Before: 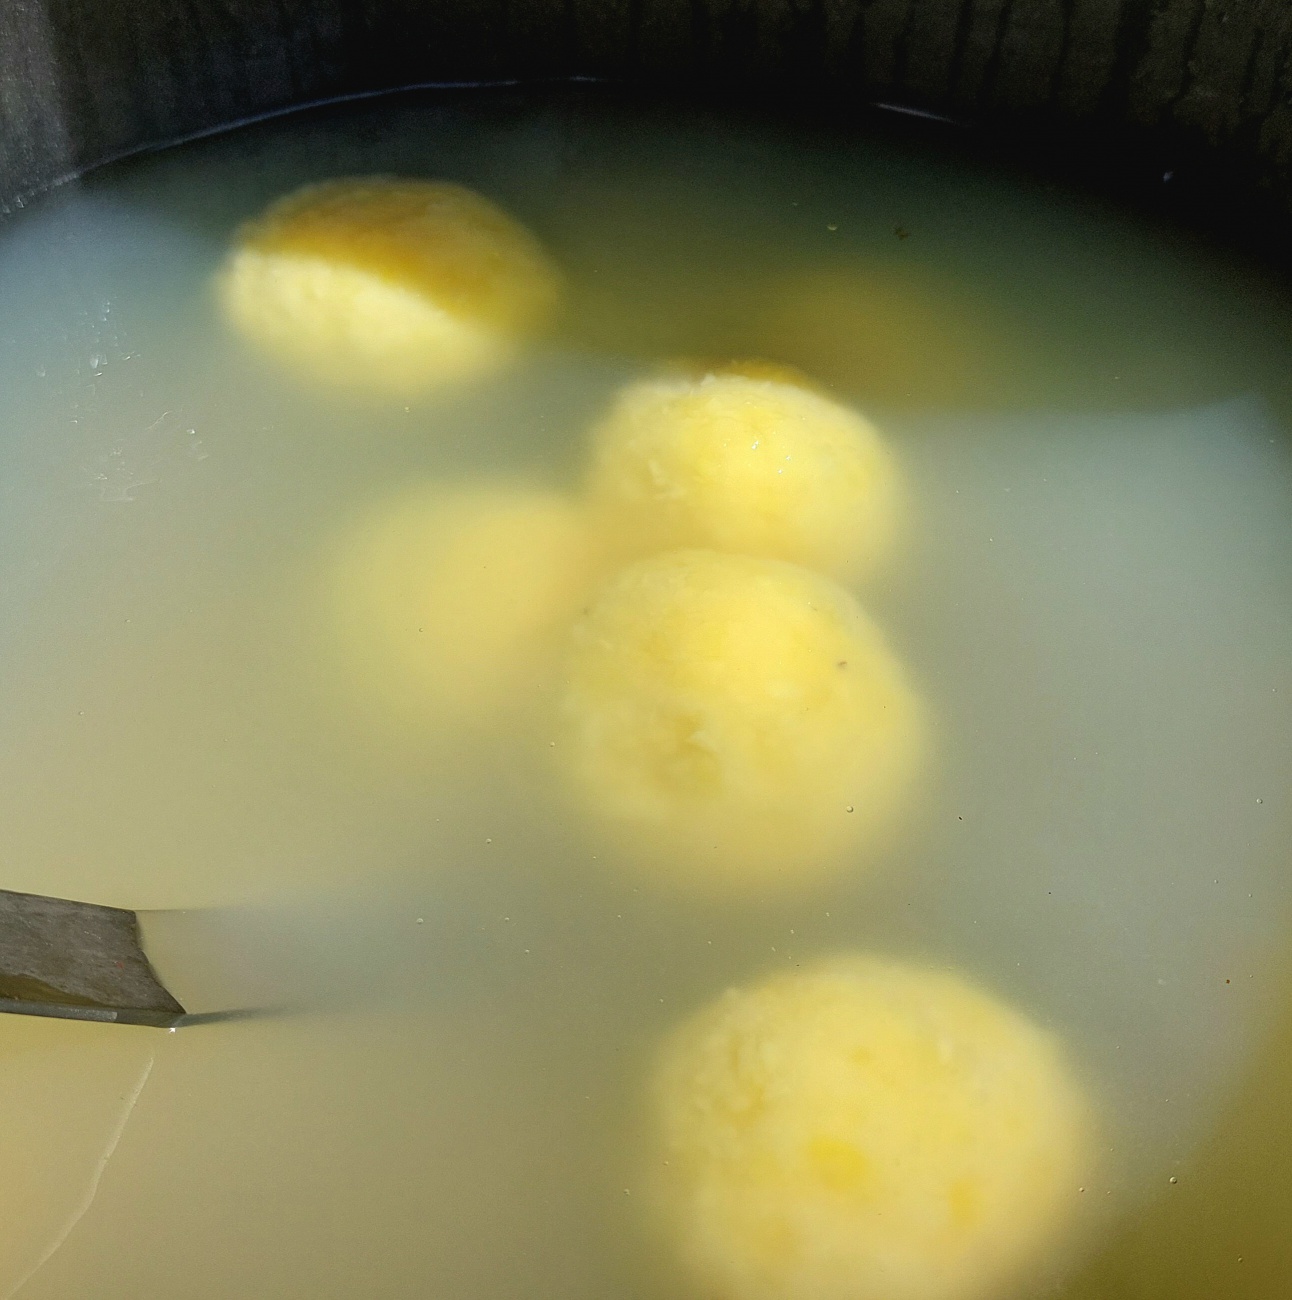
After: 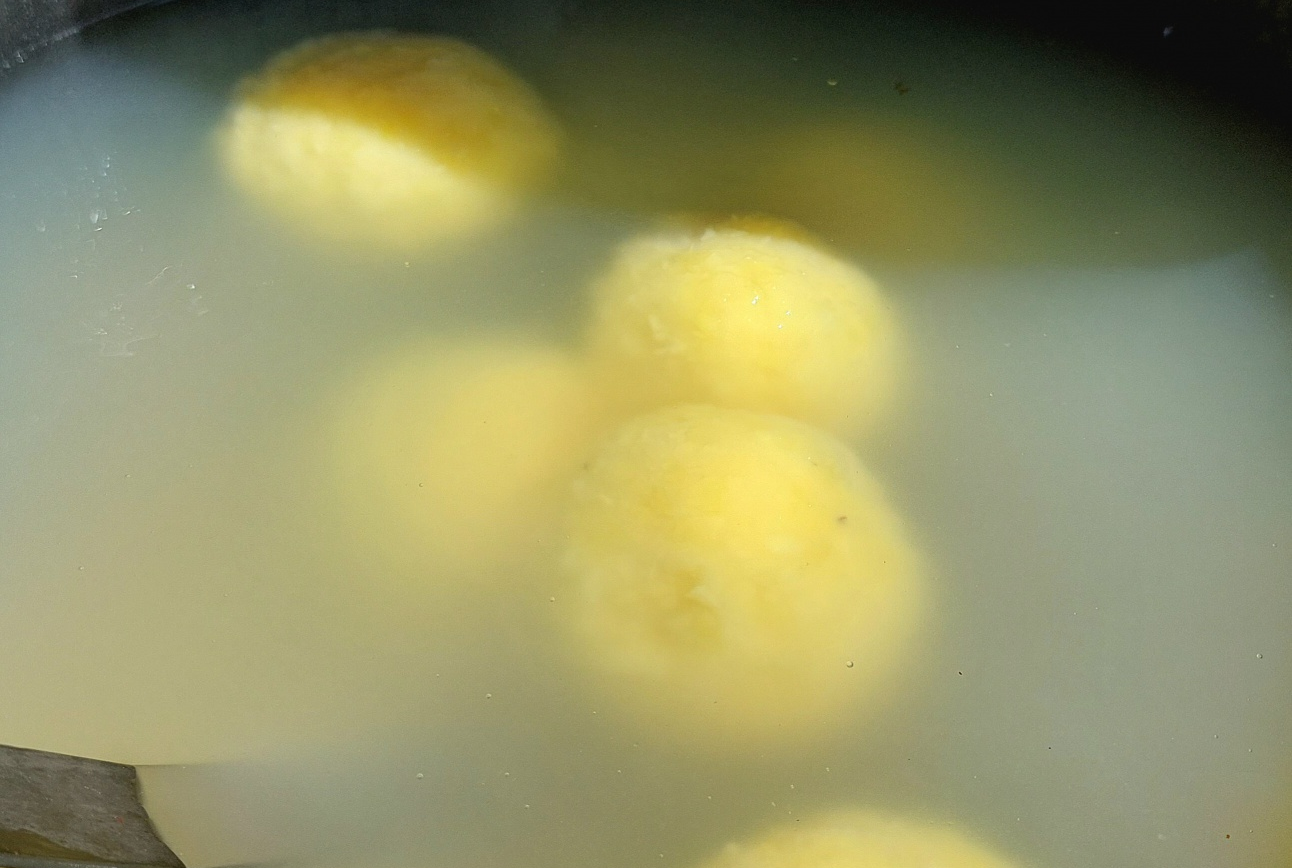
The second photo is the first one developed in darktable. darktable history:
crop: top 11.177%, bottom 22.037%
